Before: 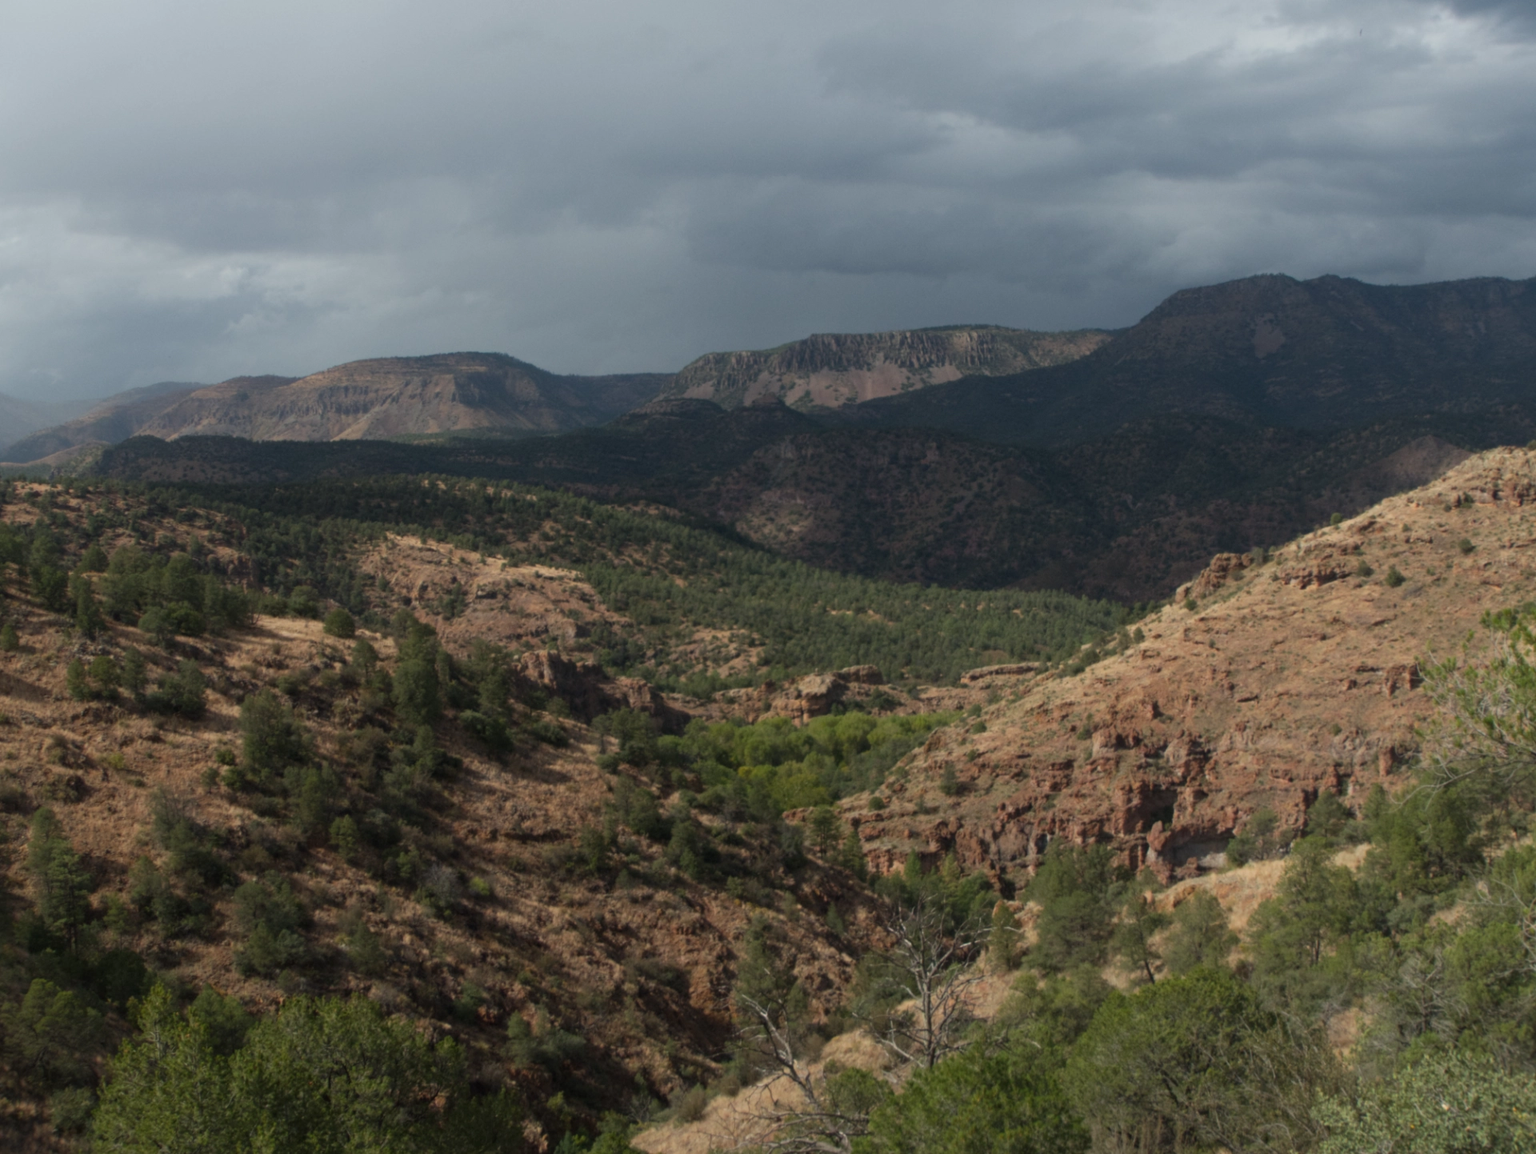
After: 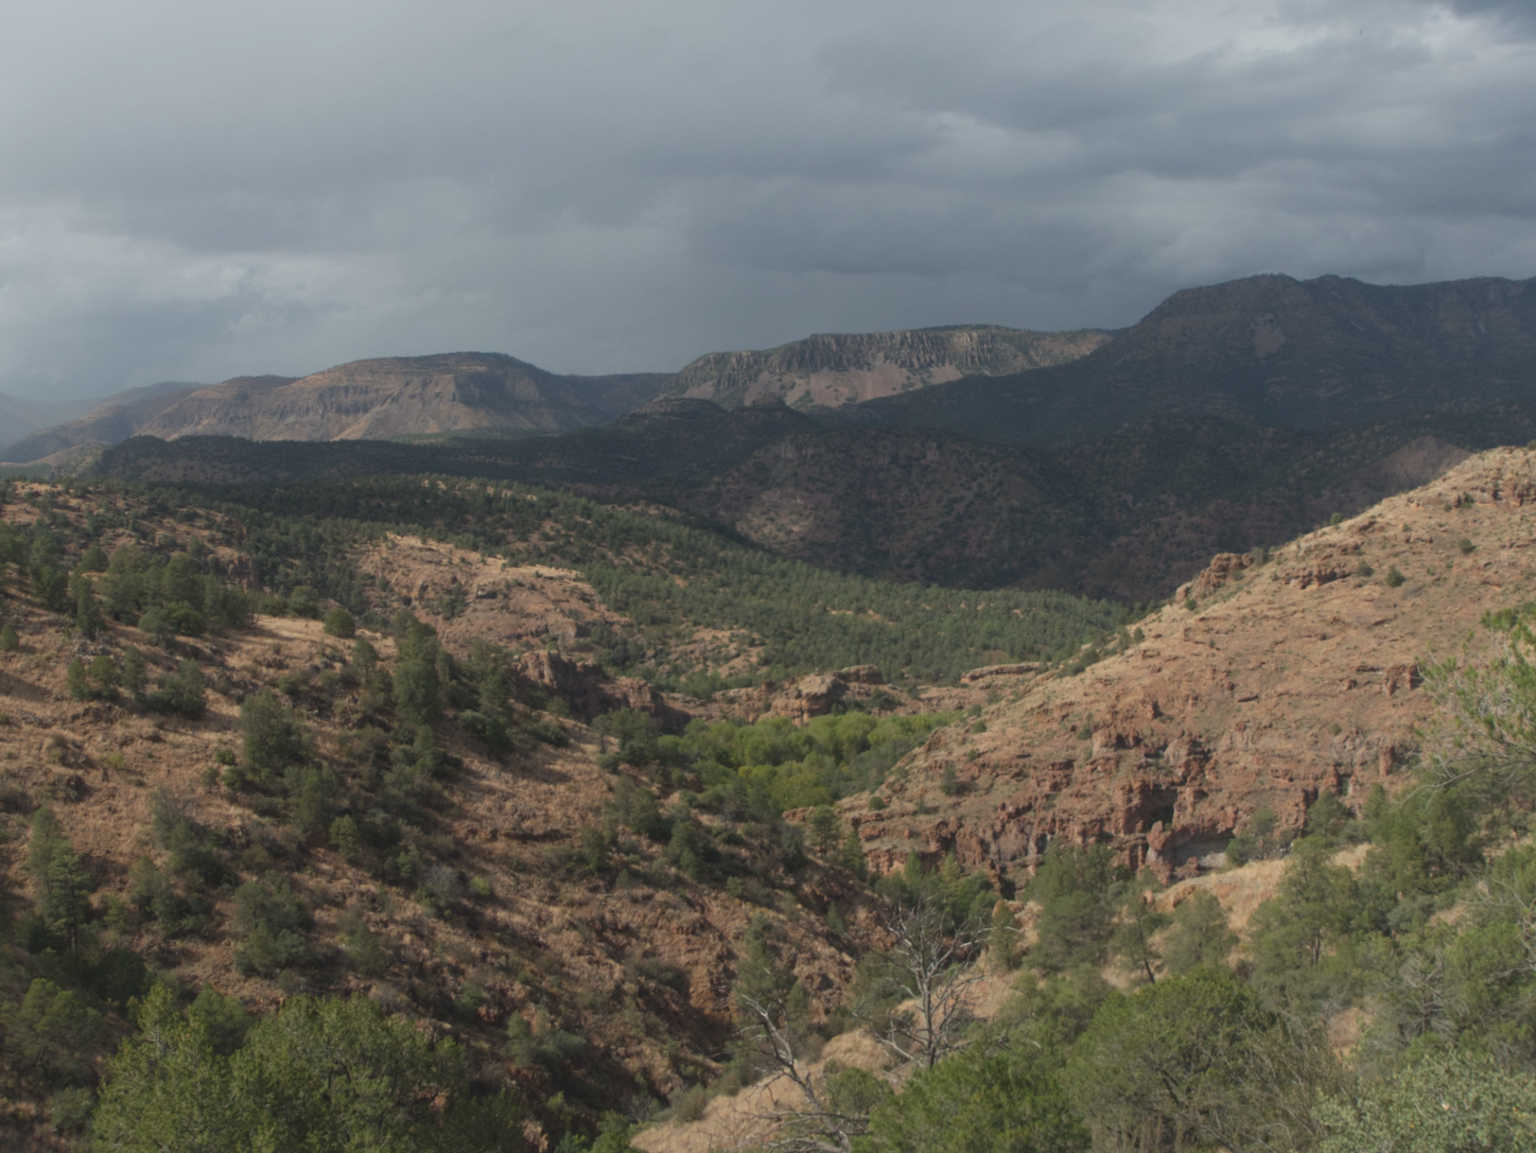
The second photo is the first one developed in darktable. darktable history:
sharpen: radius 2.877, amount 0.873, threshold 47.389
contrast brightness saturation: contrast -0.139, brightness 0.047, saturation -0.121
